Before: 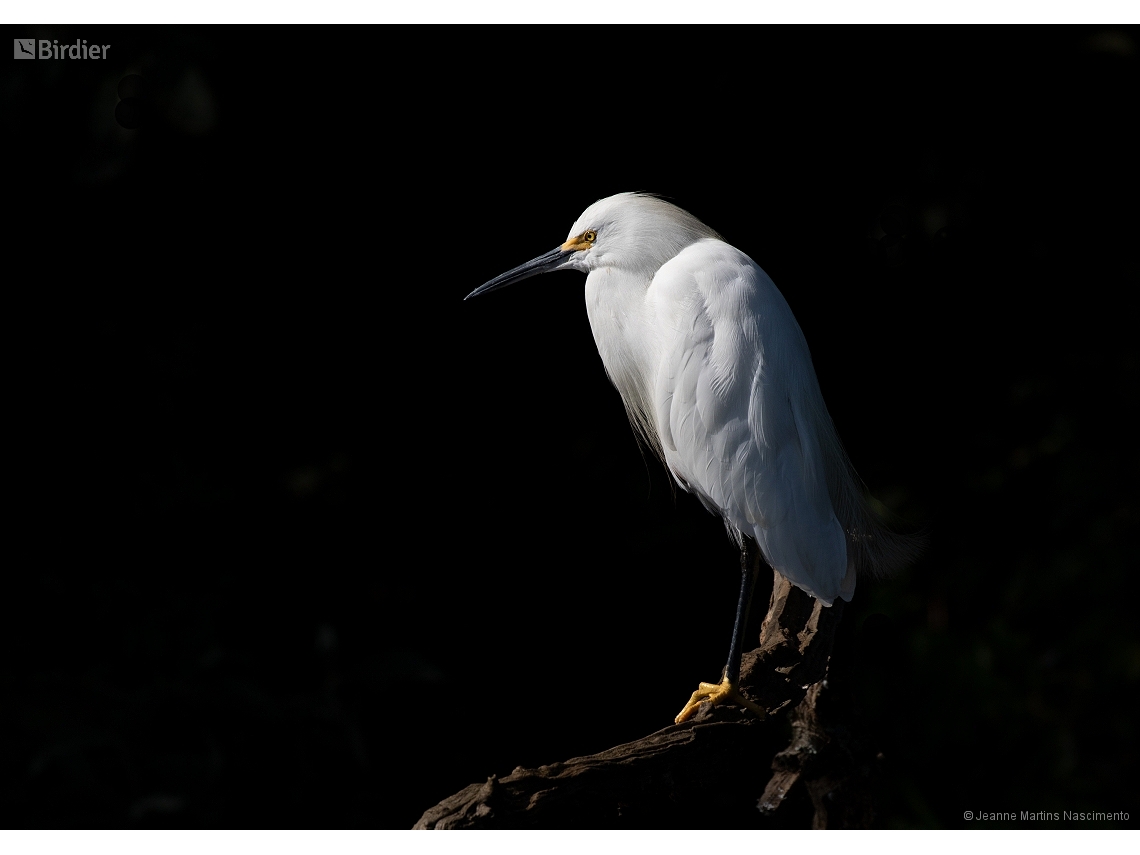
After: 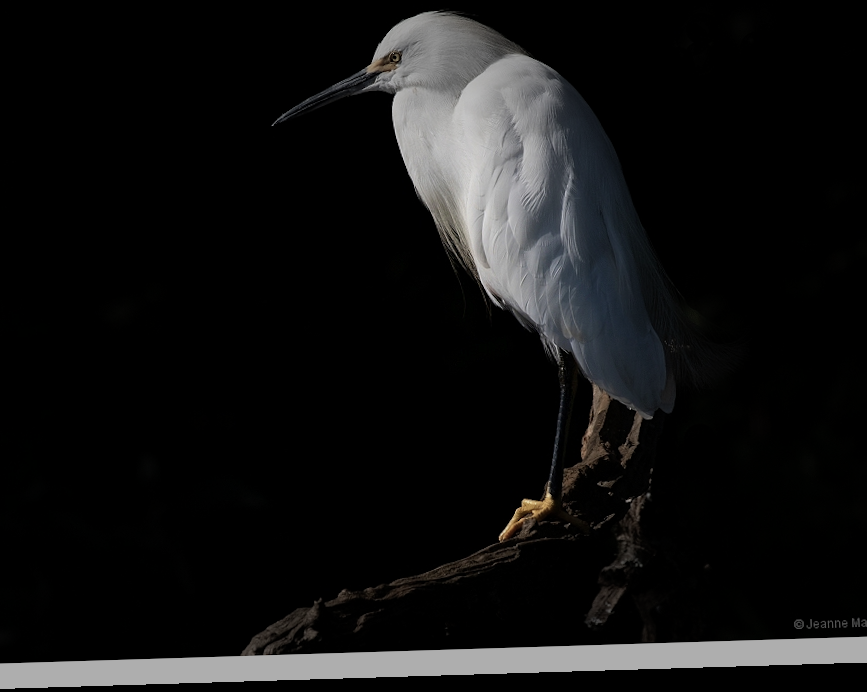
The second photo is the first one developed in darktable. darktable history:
crop: left 16.871%, top 22.857%, right 9.116%
rotate and perspective: rotation -2.22°, lens shift (horizontal) -0.022, automatic cropping off
vignetting: fall-off start 31.28%, fall-off radius 34.64%, brightness -0.575
velvia: strength 9.25%
